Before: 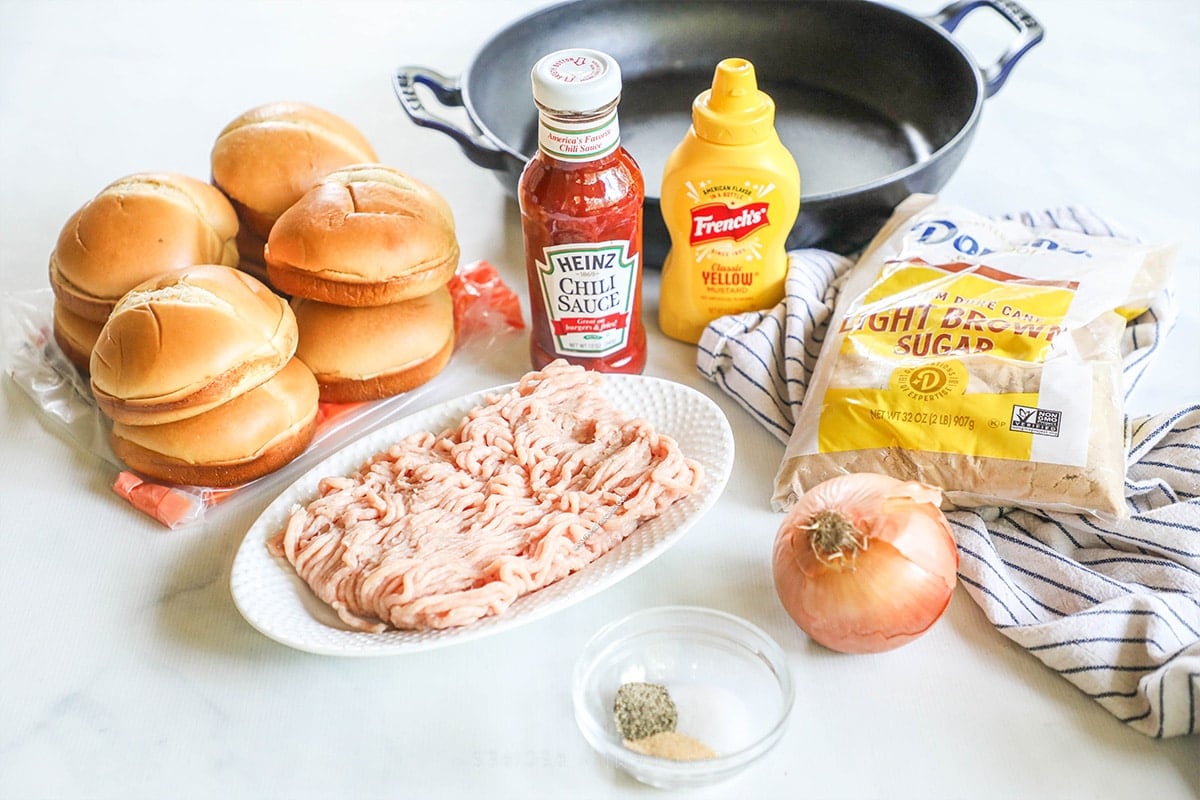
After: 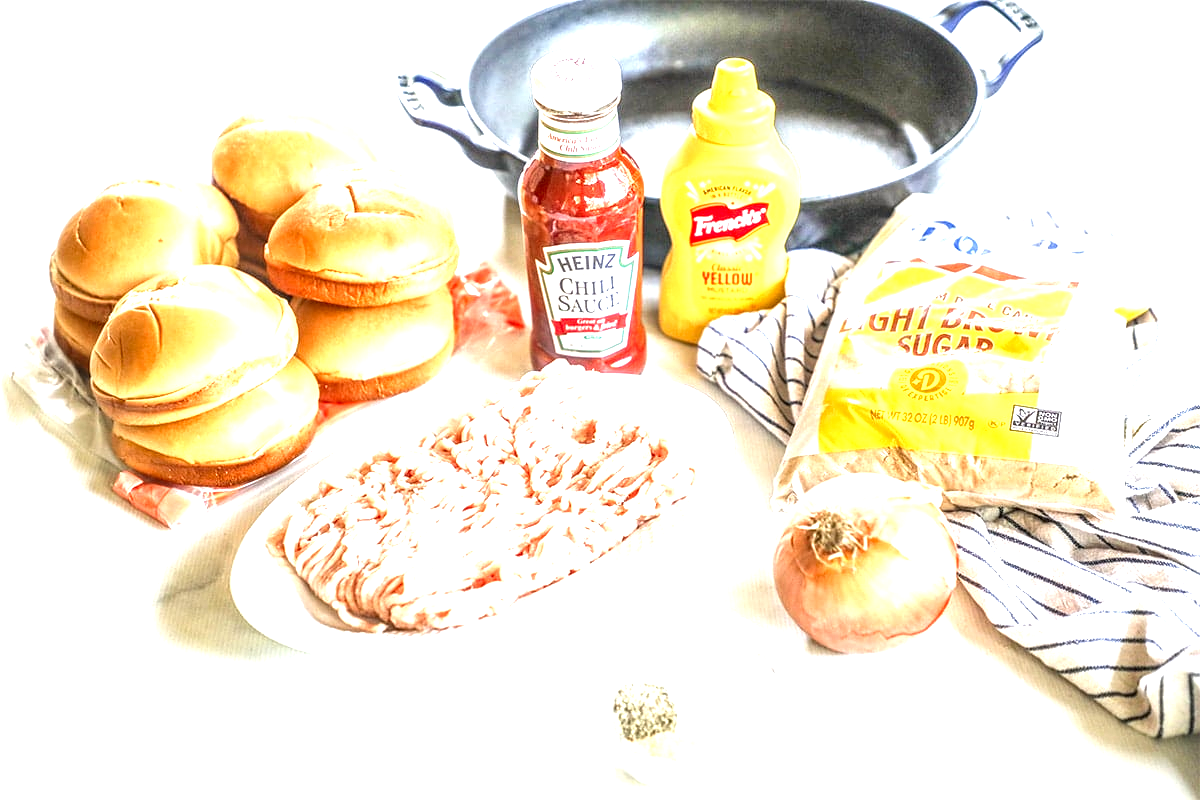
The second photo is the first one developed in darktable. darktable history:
vignetting: fall-off start 100.54%, brightness -0.24, saturation 0.129, width/height ratio 1.31, unbound false
local contrast: detail 150%
exposure: exposure 1.216 EV, compensate exposure bias true, compensate highlight preservation false
